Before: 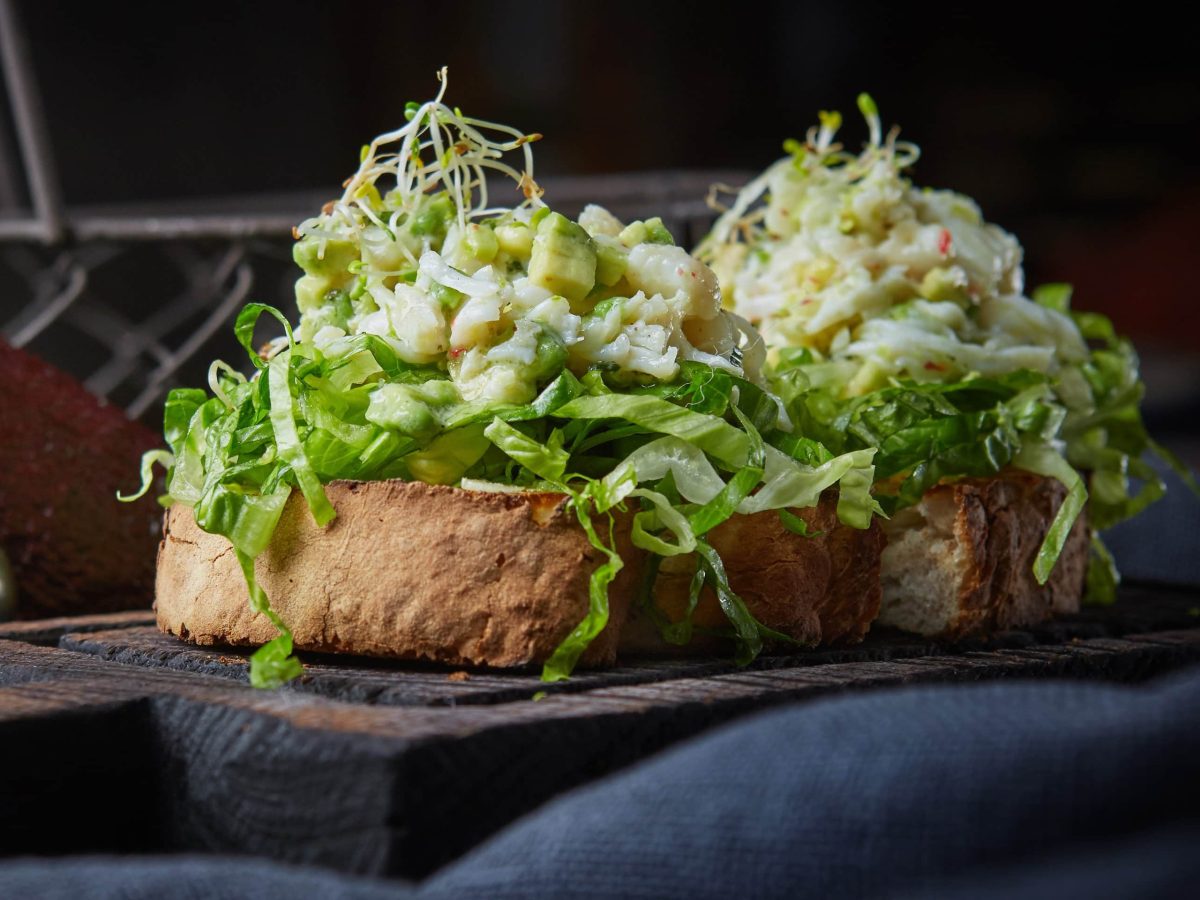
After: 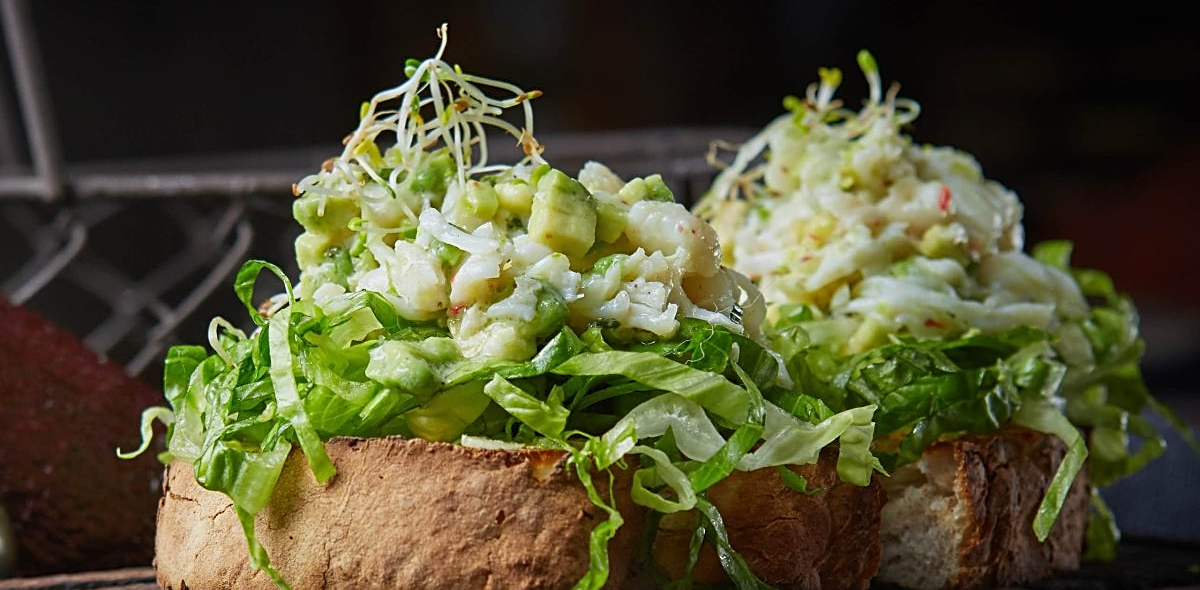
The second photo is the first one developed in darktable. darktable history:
sharpen: on, module defaults
crop and rotate: top 4.848%, bottom 29.503%
